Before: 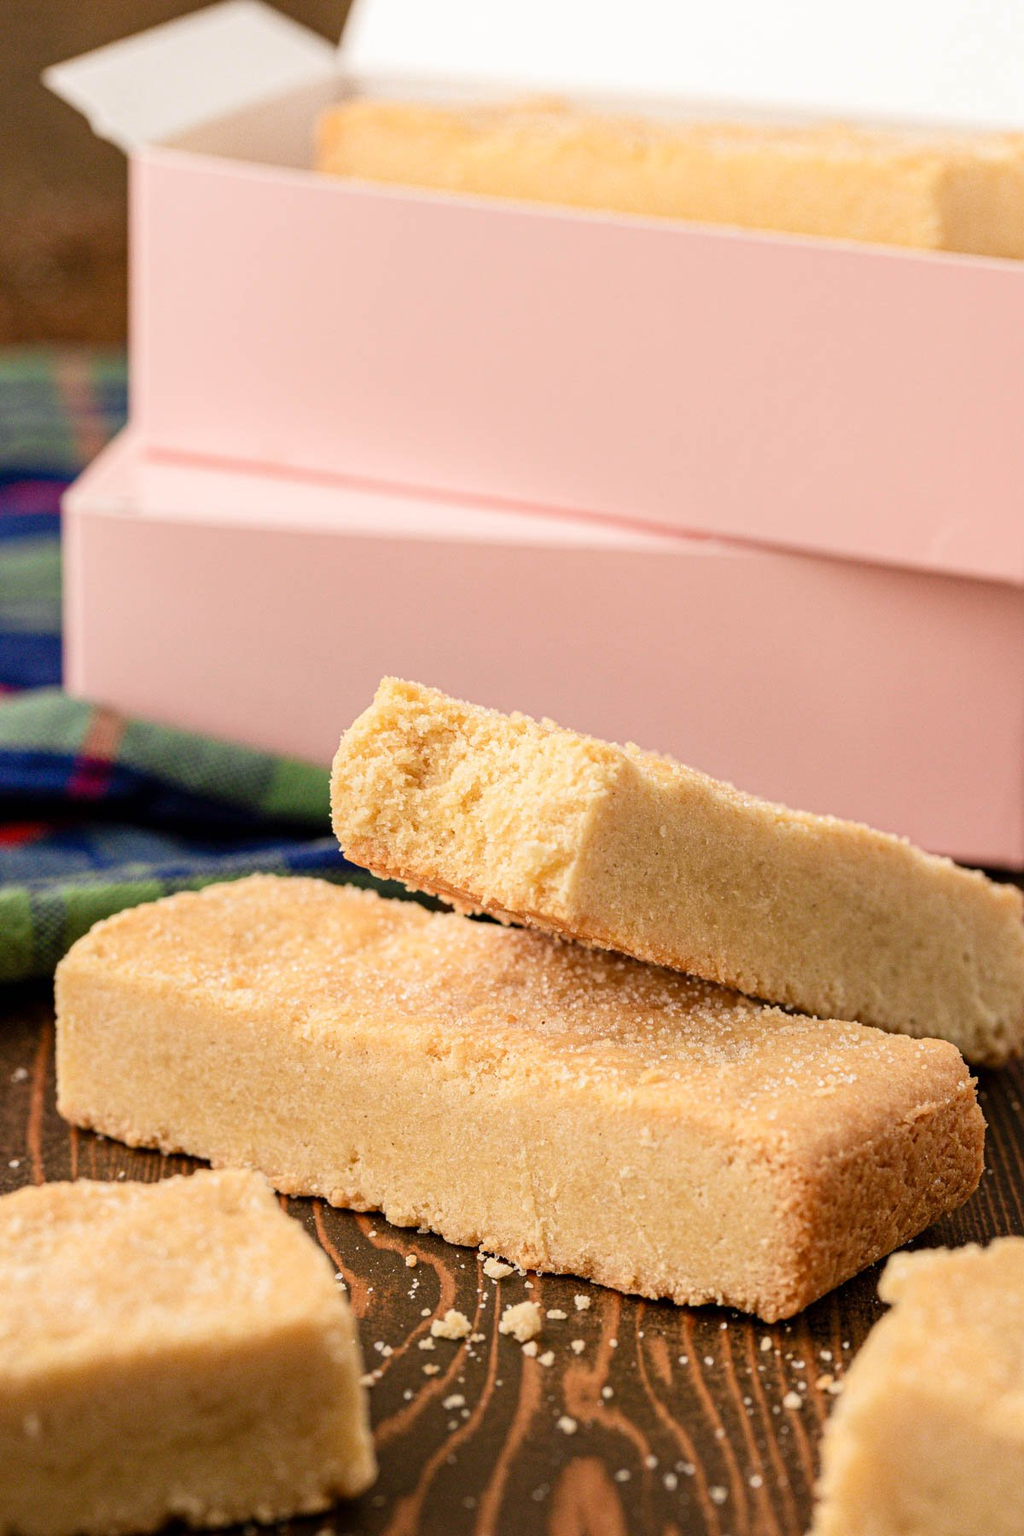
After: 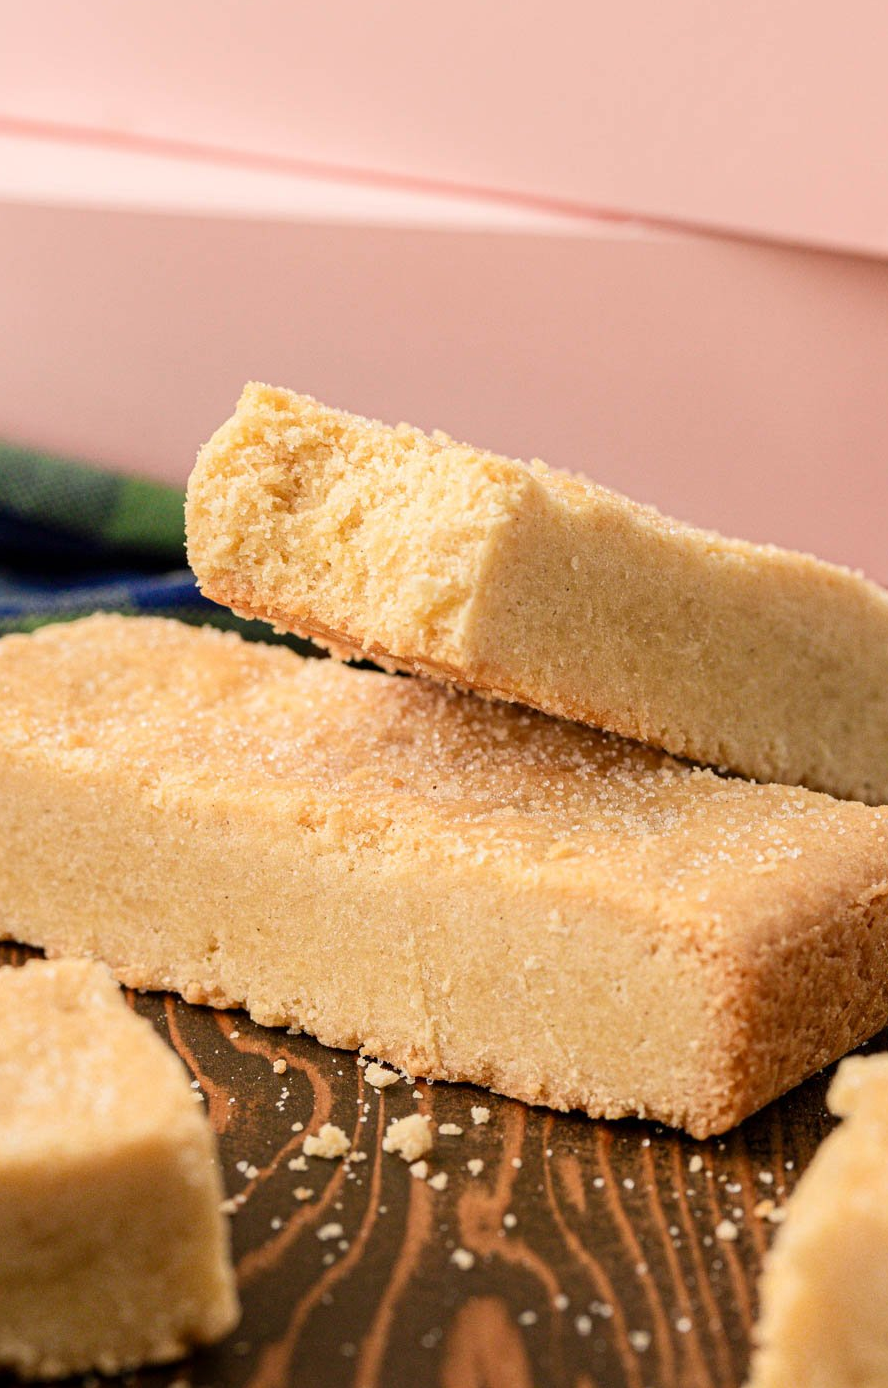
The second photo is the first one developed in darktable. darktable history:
crop: left 16.871%, top 22.857%, right 9.116%
exposure: compensate highlight preservation false
